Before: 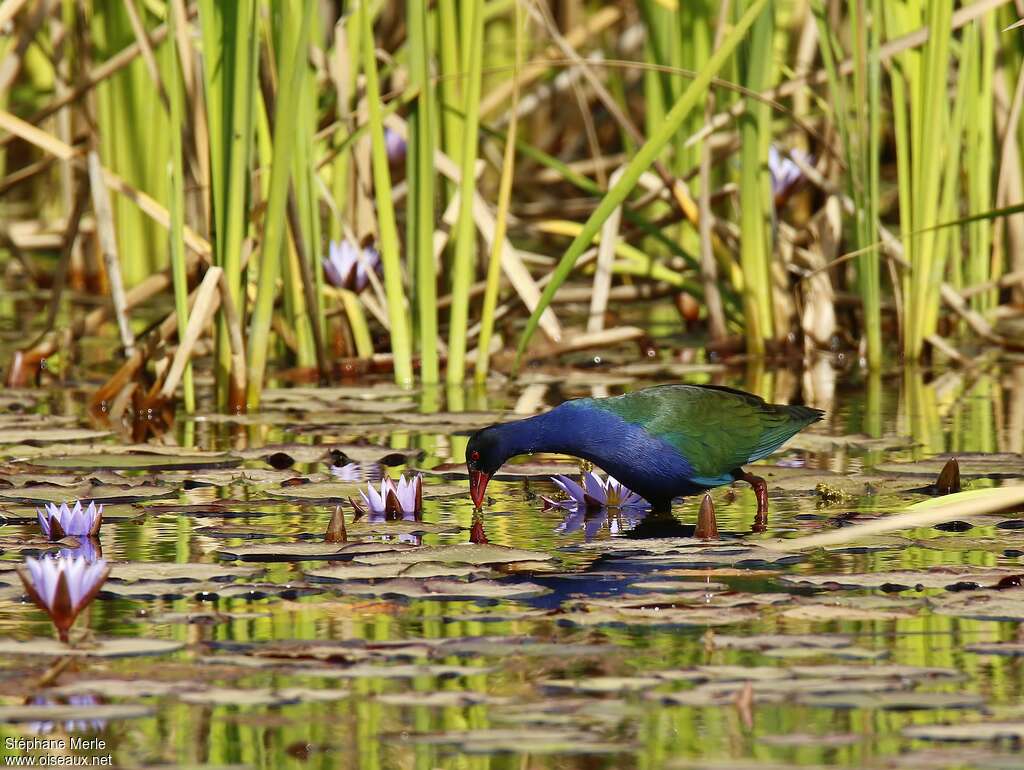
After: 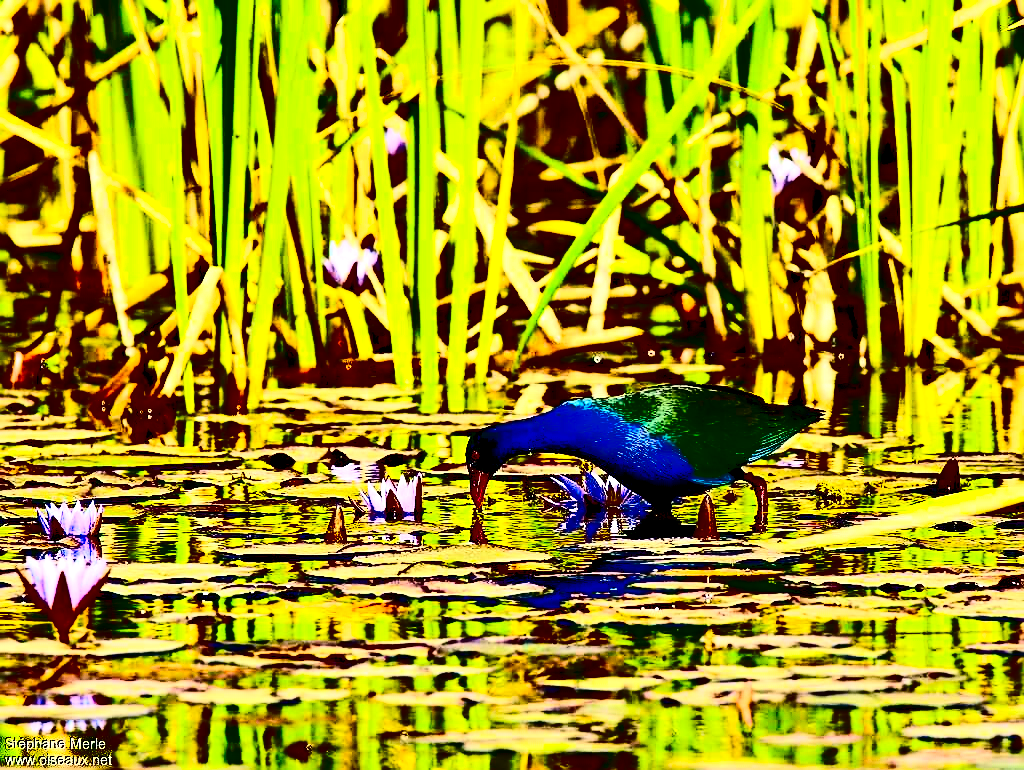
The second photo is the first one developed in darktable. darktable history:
exposure: black level correction 0.011, exposure 0.693 EV, compensate highlight preservation false
tone curve: curves: ch0 [(0, 0) (0.003, 0.014) (0.011, 0.019) (0.025, 0.026) (0.044, 0.037) (0.069, 0.053) (0.1, 0.083) (0.136, 0.121) (0.177, 0.163) (0.224, 0.22) (0.277, 0.281) (0.335, 0.354) (0.399, 0.436) (0.468, 0.526) (0.543, 0.612) (0.623, 0.706) (0.709, 0.79) (0.801, 0.858) (0.898, 0.925) (1, 1)], color space Lab, independent channels, preserve colors none
color balance rgb: shadows lift › chroma 3.281%, shadows lift › hue 241.56°, power › chroma 0.485%, power › hue 214.91°, perceptual saturation grading › global saturation 9.655%, global vibrance 20%
contrast brightness saturation: contrast 0.782, brightness -0.981, saturation 0.998
sharpen: on, module defaults
